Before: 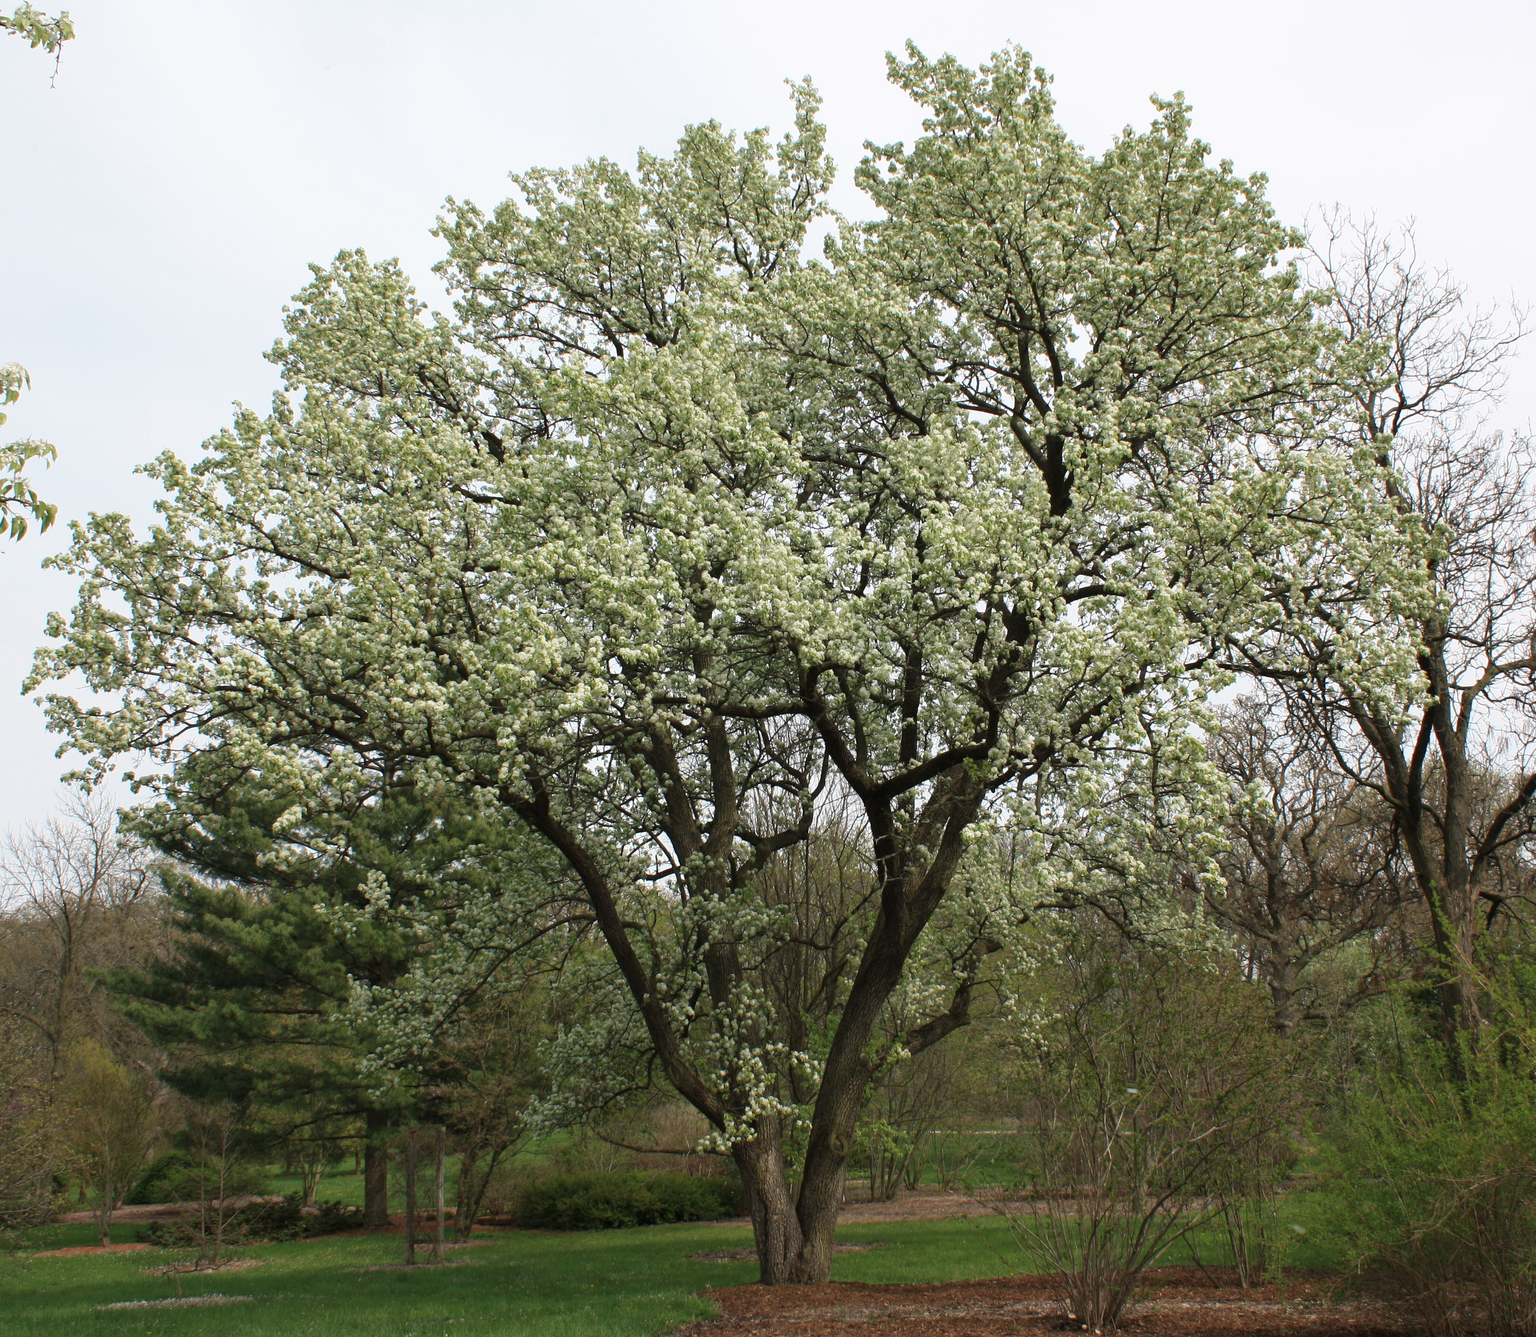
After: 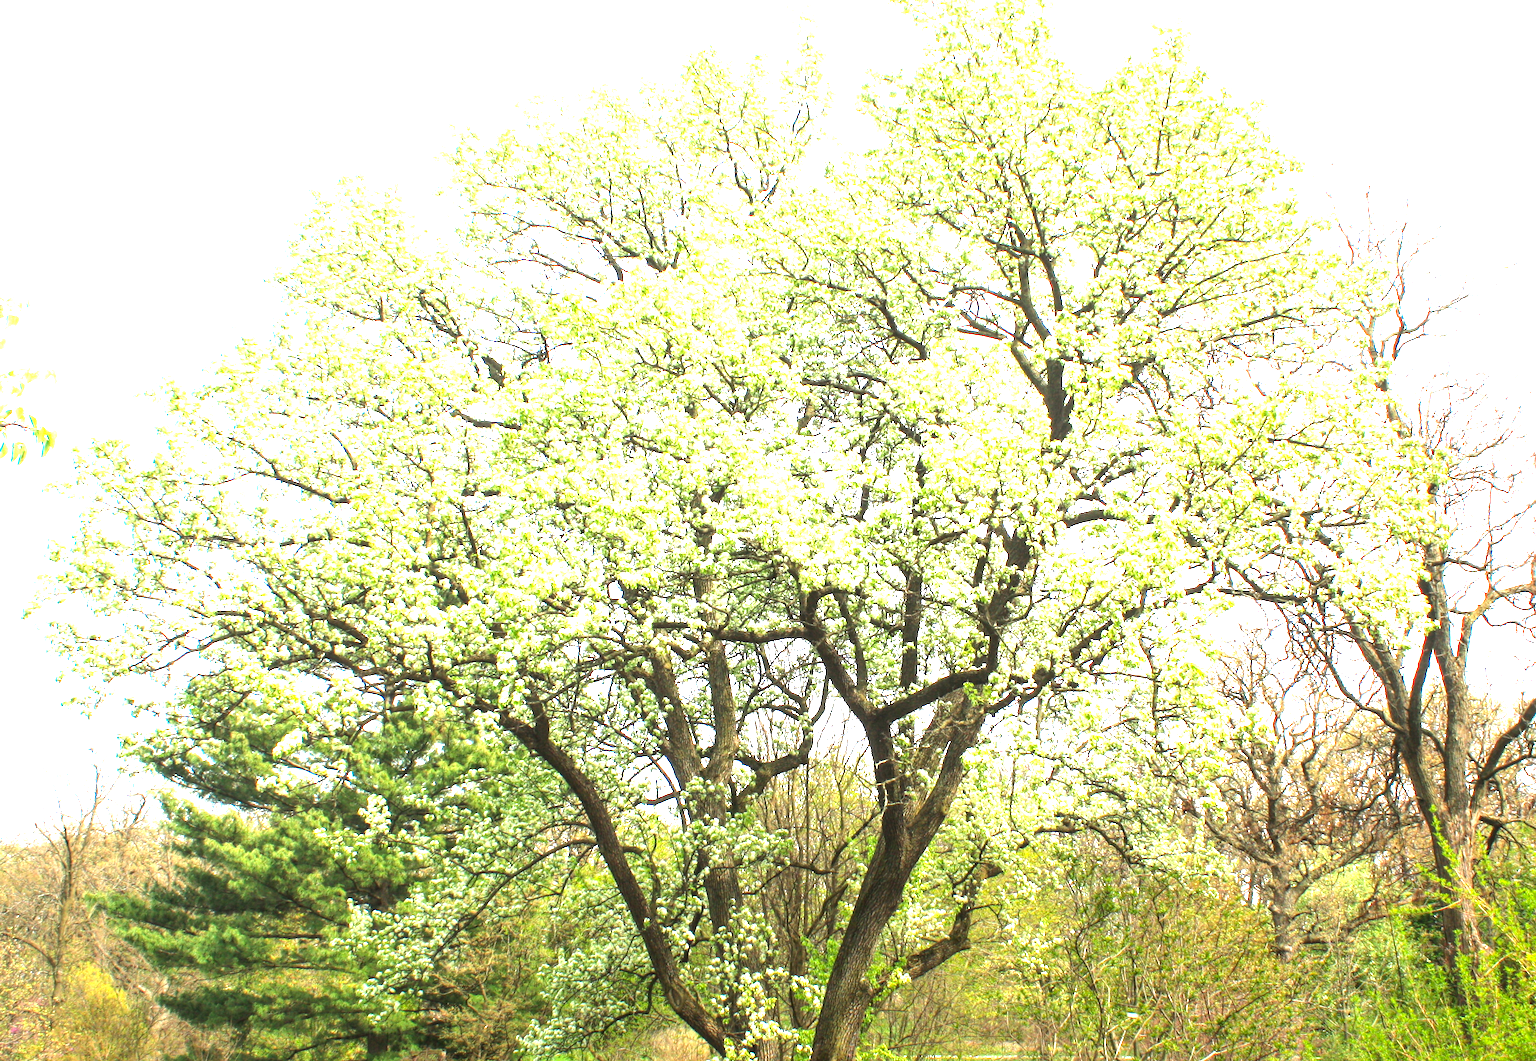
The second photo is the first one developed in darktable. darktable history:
exposure: black level correction 0, exposure 2 EV, compensate highlight preservation false
crop and rotate: top 5.667%, bottom 14.937%
local contrast: detail 130%
contrast brightness saturation: saturation 0.5
tone equalizer: -8 EV -0.417 EV, -7 EV -0.389 EV, -6 EV -0.333 EV, -5 EV -0.222 EV, -3 EV 0.222 EV, -2 EV 0.333 EV, -1 EV 0.389 EV, +0 EV 0.417 EV, edges refinement/feathering 500, mask exposure compensation -1.25 EV, preserve details no
